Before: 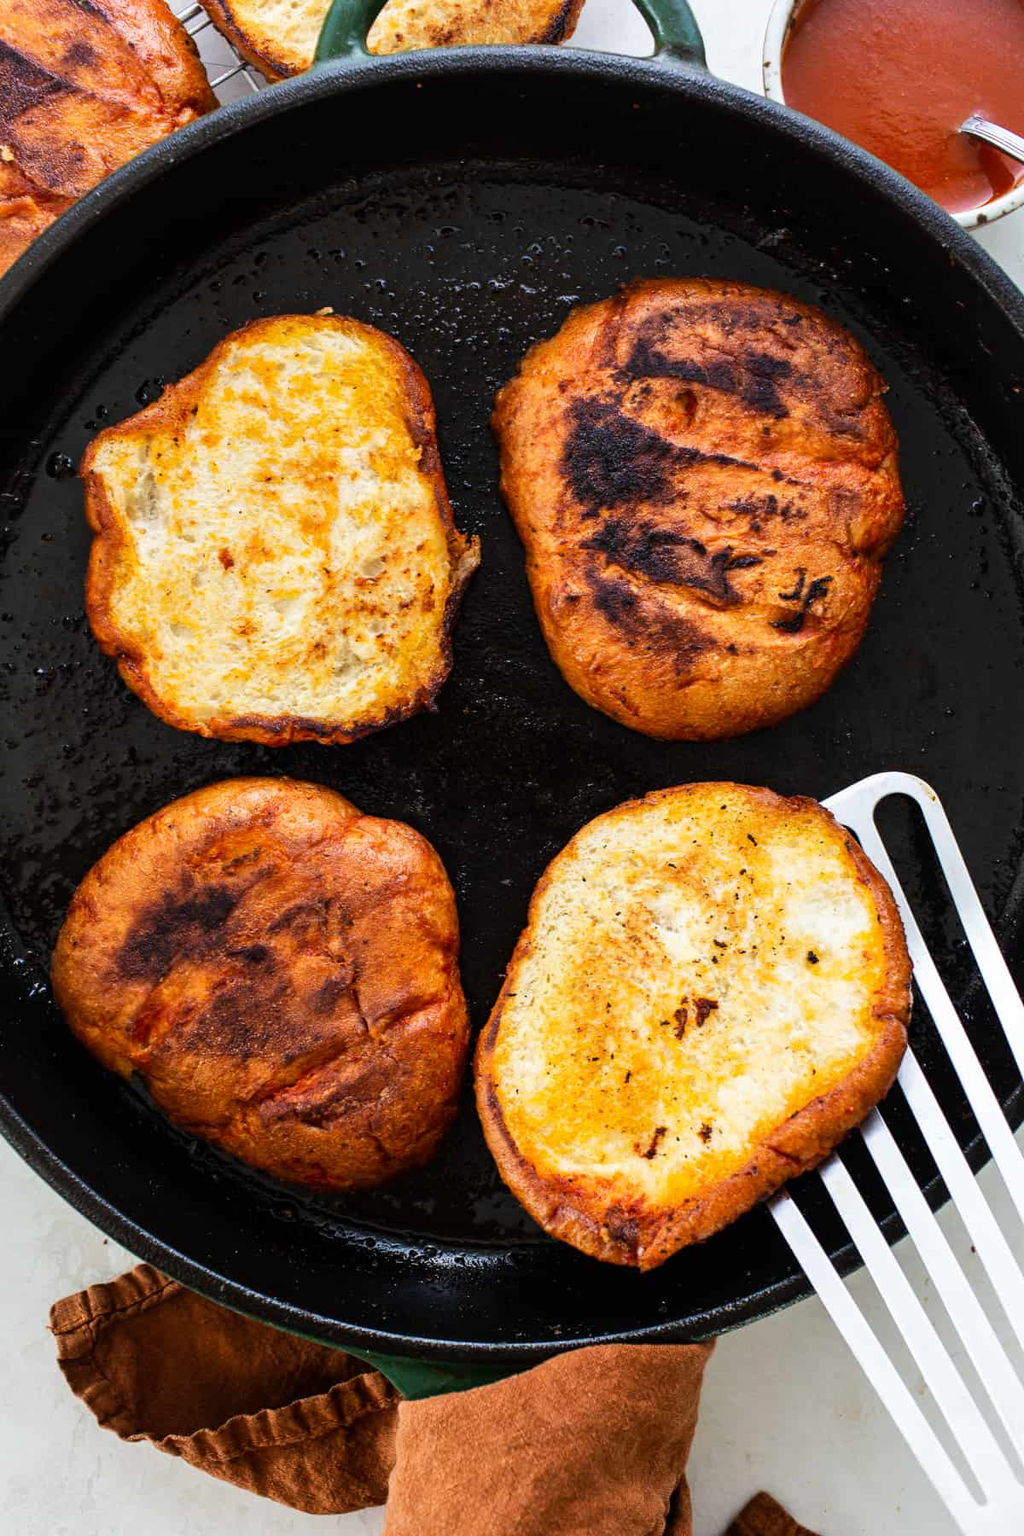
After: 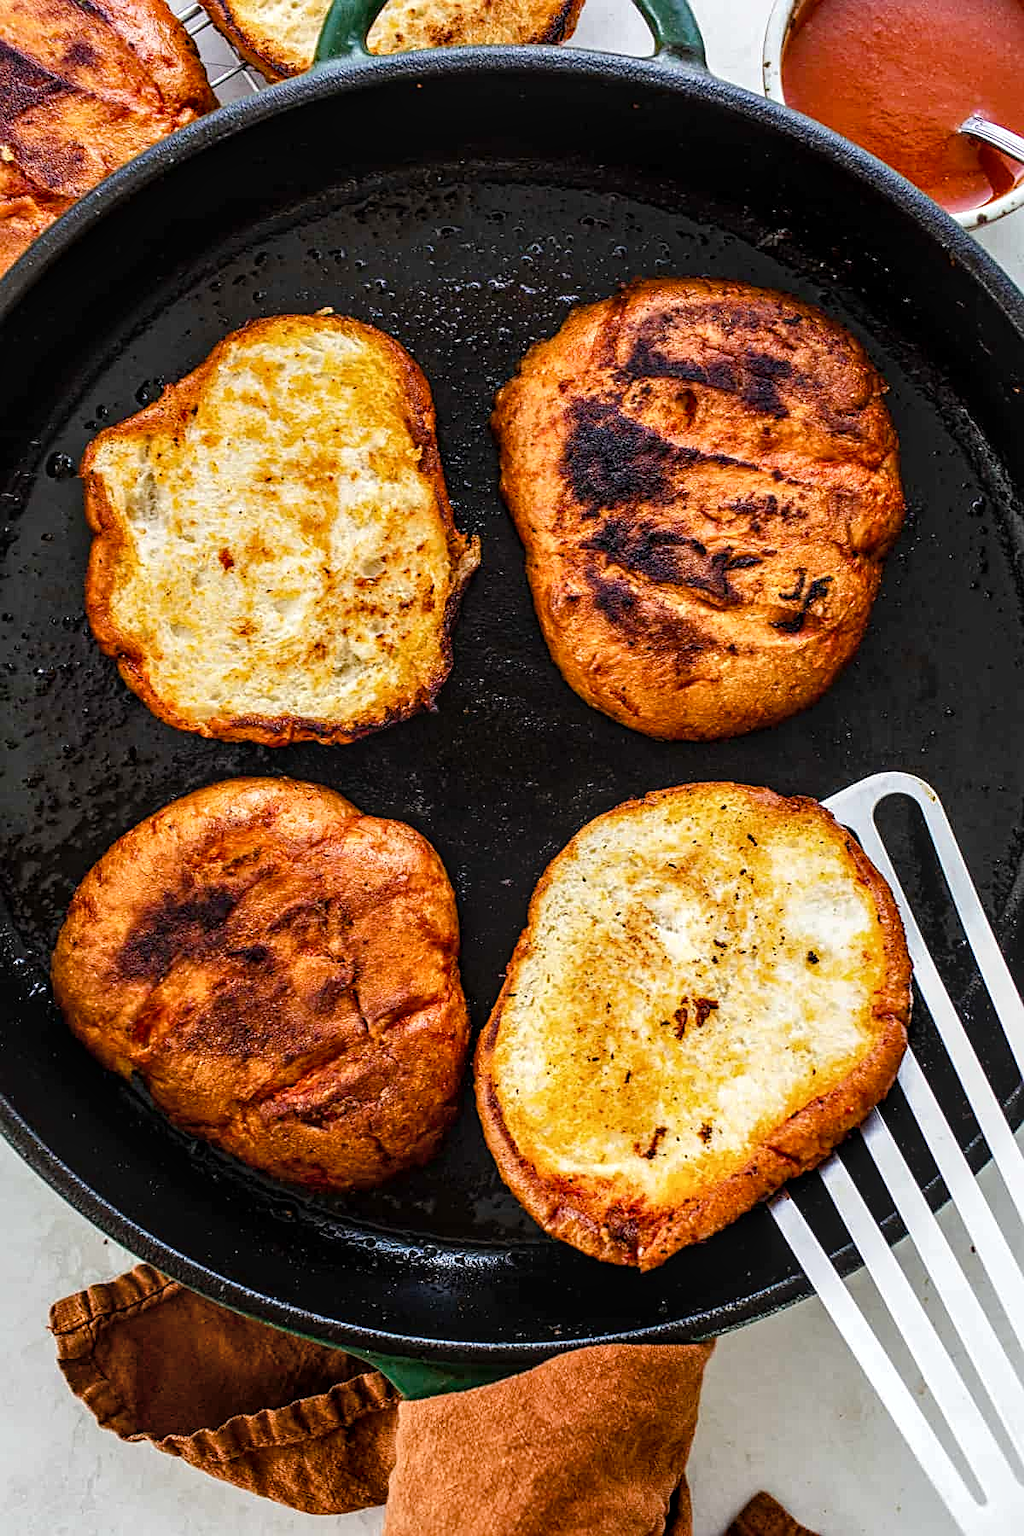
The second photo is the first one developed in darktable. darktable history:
sharpen: on, module defaults
local contrast: highlights 61%, detail 143%, midtone range 0.43
color balance rgb: perceptual saturation grading › global saturation 20%, perceptual saturation grading › highlights -25.019%, perceptual saturation grading › shadows 25.833%
